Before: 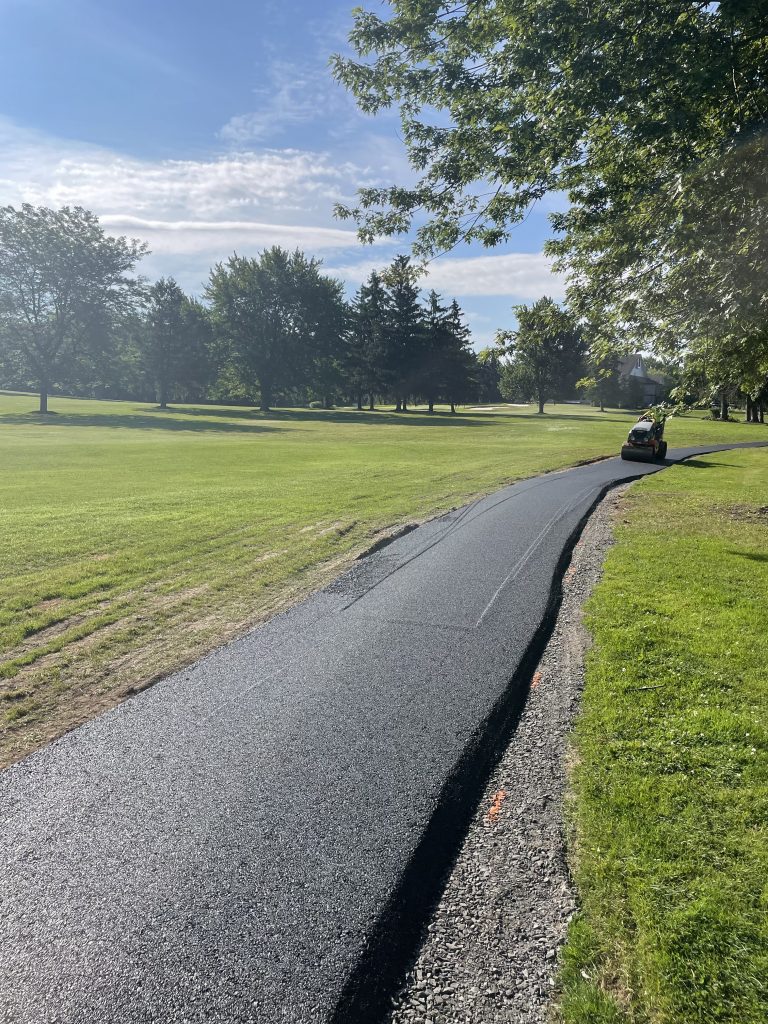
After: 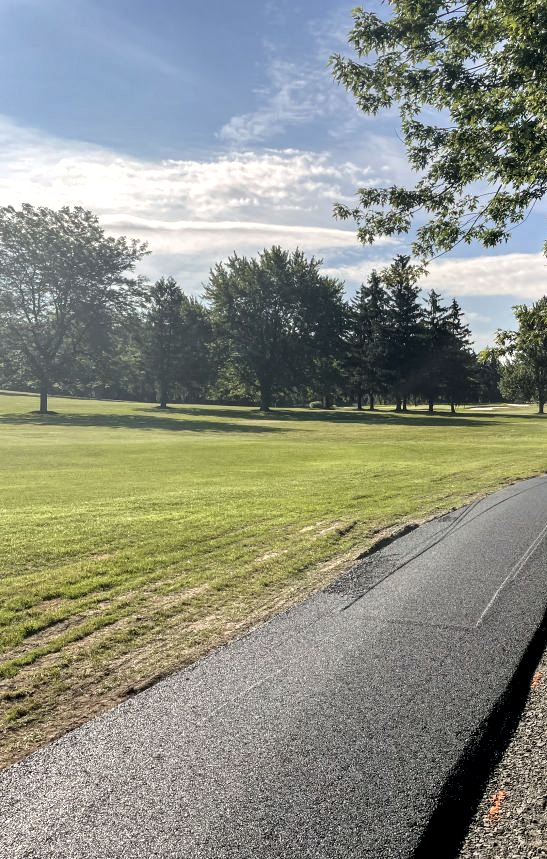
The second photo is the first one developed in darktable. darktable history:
crop: right 28.695%, bottom 16.106%
local contrast: highlights 60%, shadows 61%, detail 160%
color calibration: x 0.331, y 0.343, temperature 5638.21 K
